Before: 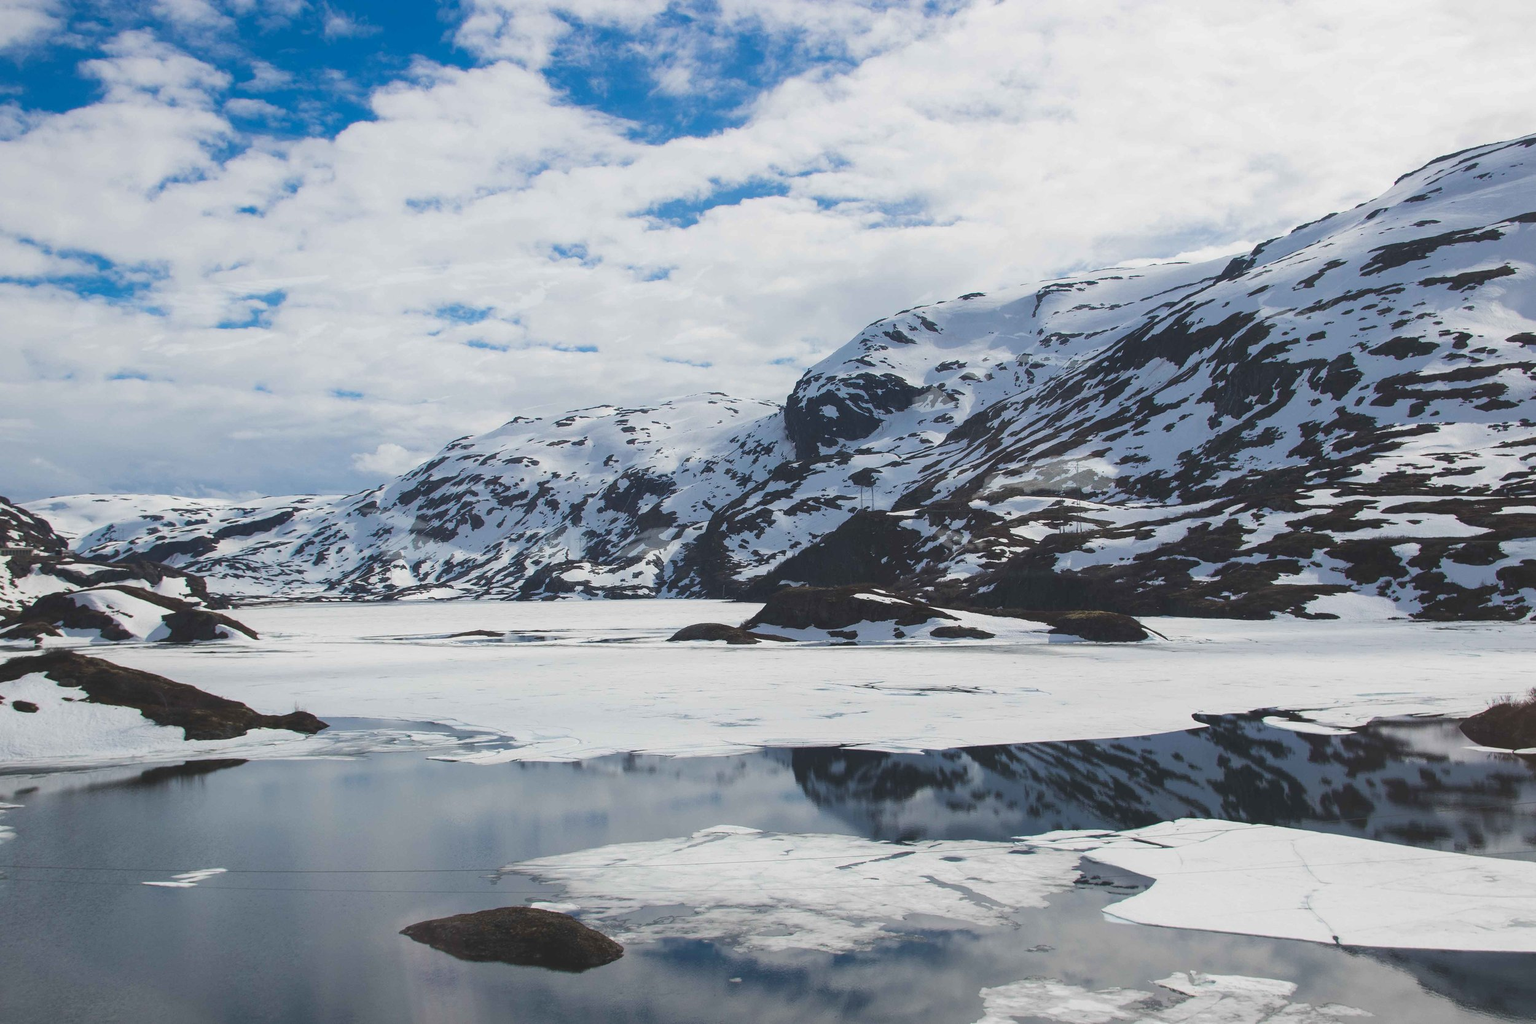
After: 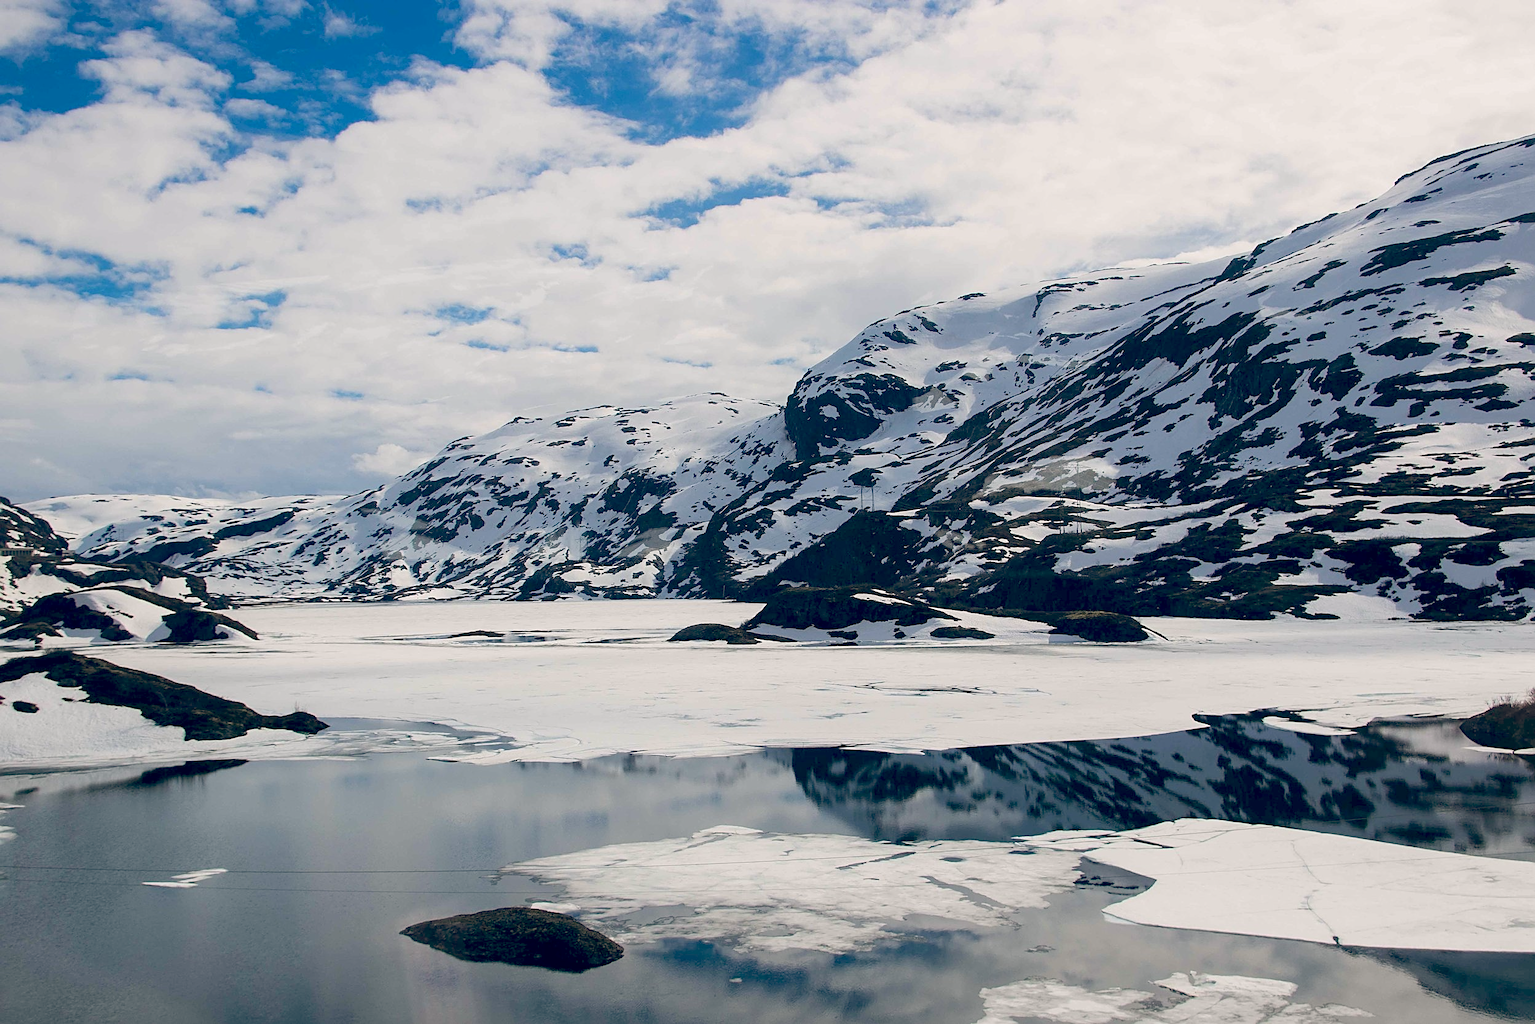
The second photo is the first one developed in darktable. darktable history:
sharpen: on, module defaults
color balance: lift [0.975, 0.993, 1, 1.015], gamma [1.1, 1, 1, 0.945], gain [1, 1.04, 1, 0.95]
